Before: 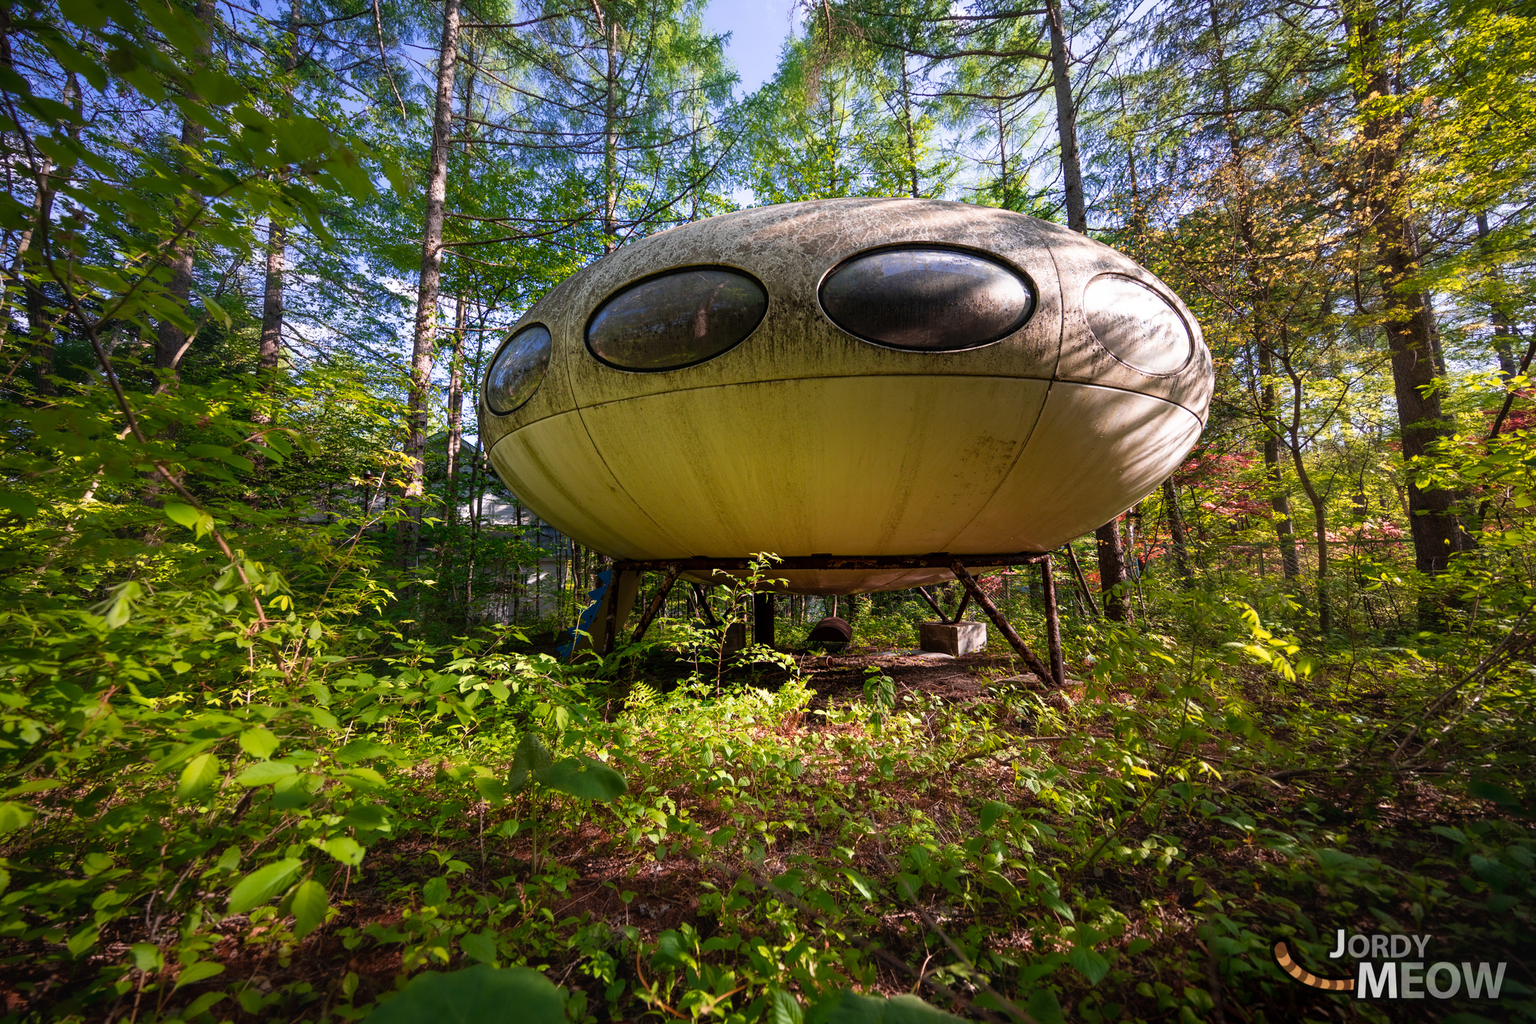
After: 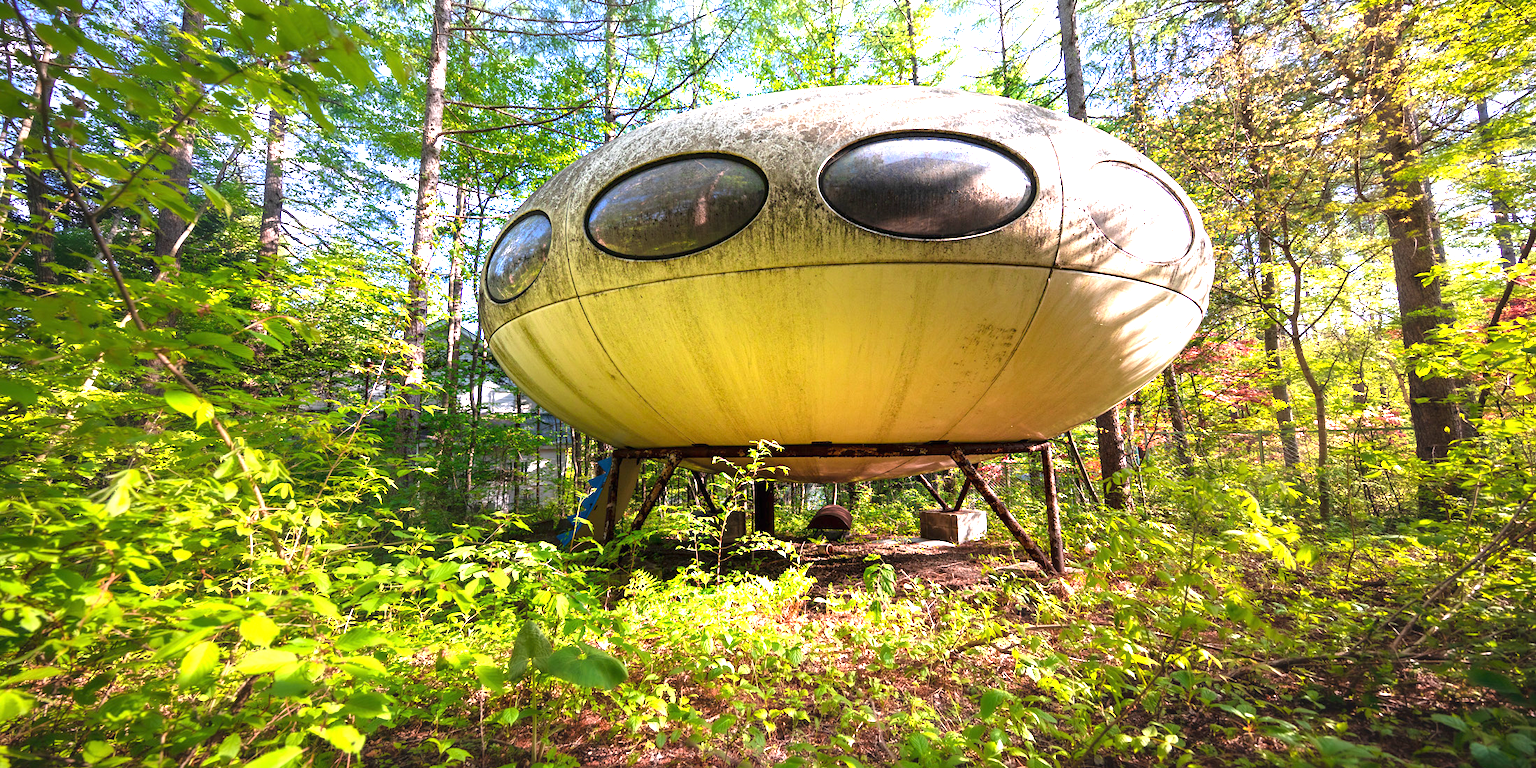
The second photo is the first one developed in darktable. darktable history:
crop: top 11.038%, bottom 13.962%
white balance: emerald 1
exposure: black level correction 0, exposure 1.741 EV, compensate exposure bias true, compensate highlight preservation false
